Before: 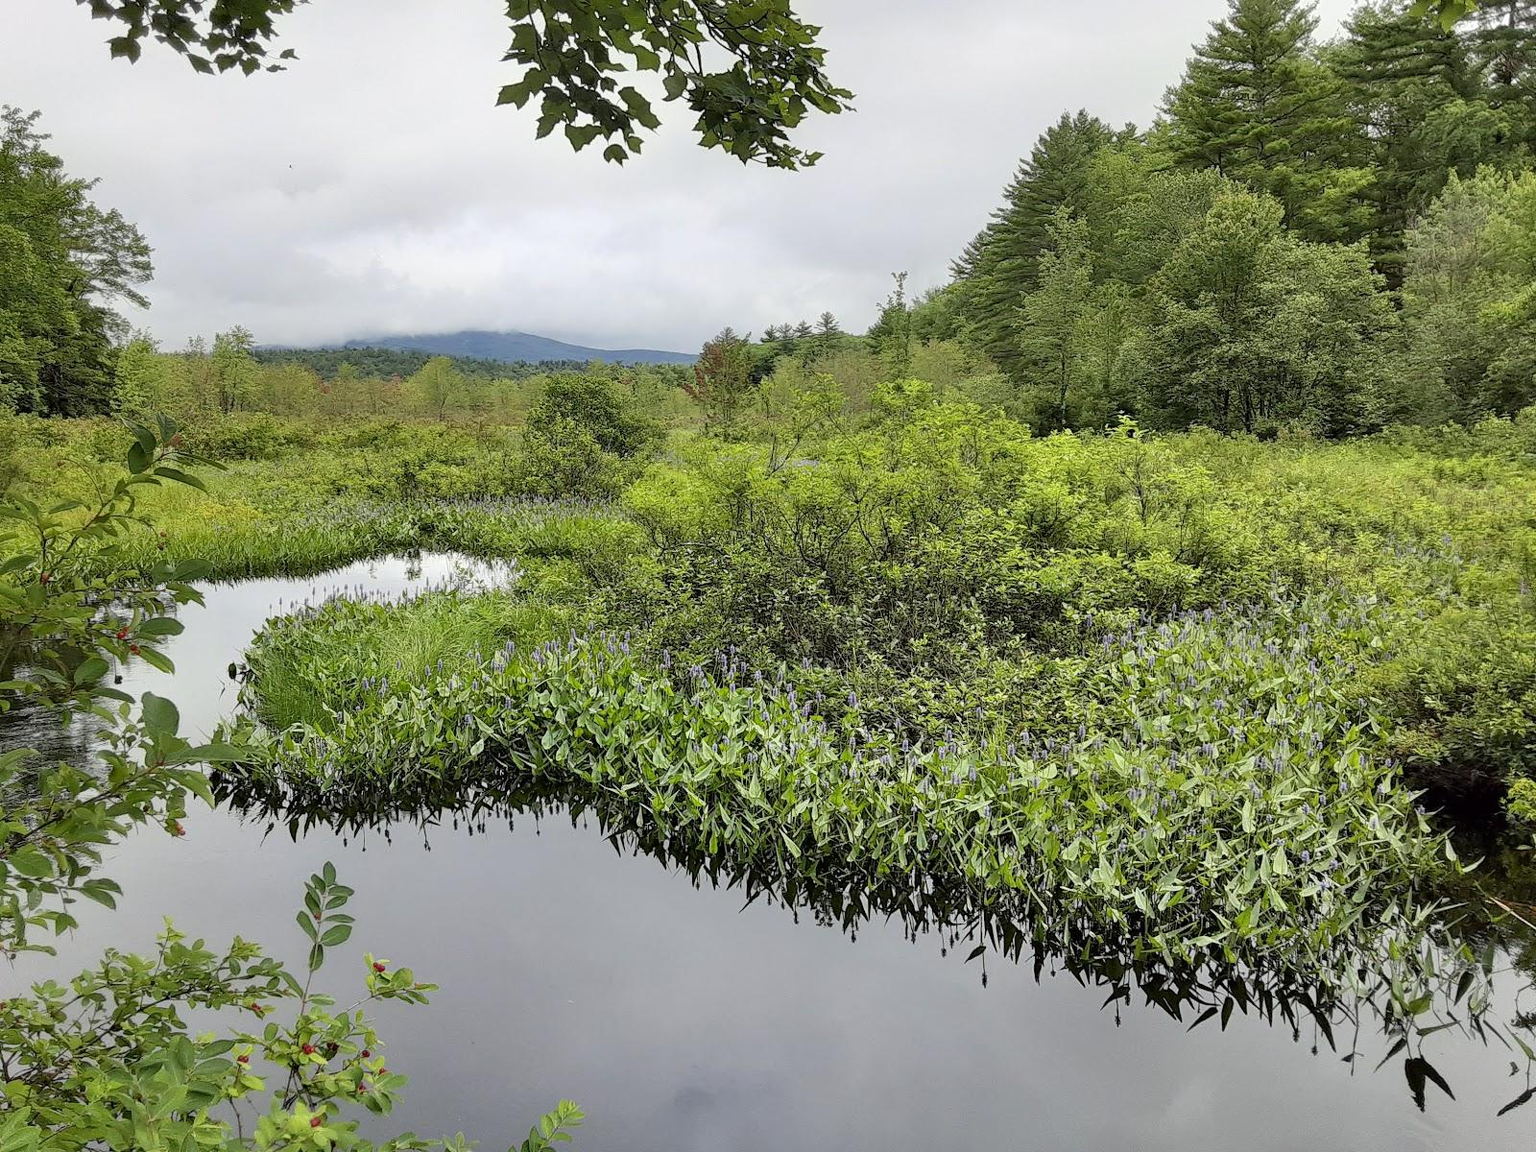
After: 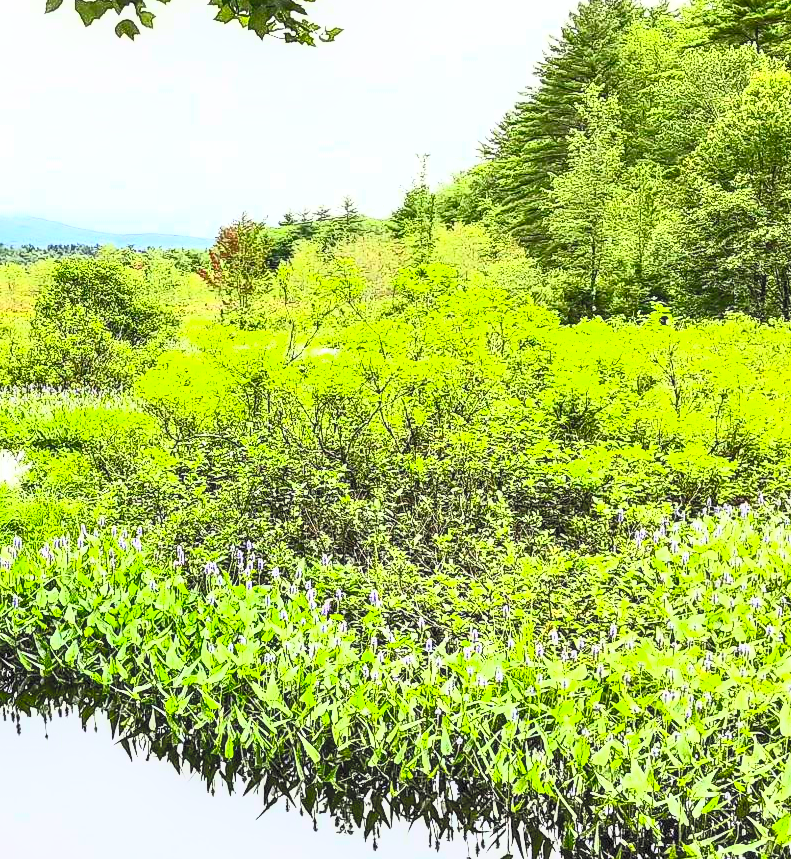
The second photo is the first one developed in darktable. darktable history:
contrast brightness saturation: contrast 0.991, brightness 0.987, saturation 0.987
local contrast: on, module defaults
exposure: exposure 0.343 EV, compensate exposure bias true, compensate highlight preservation false
crop: left 32.165%, top 10.958%, right 18.385%, bottom 17.413%
